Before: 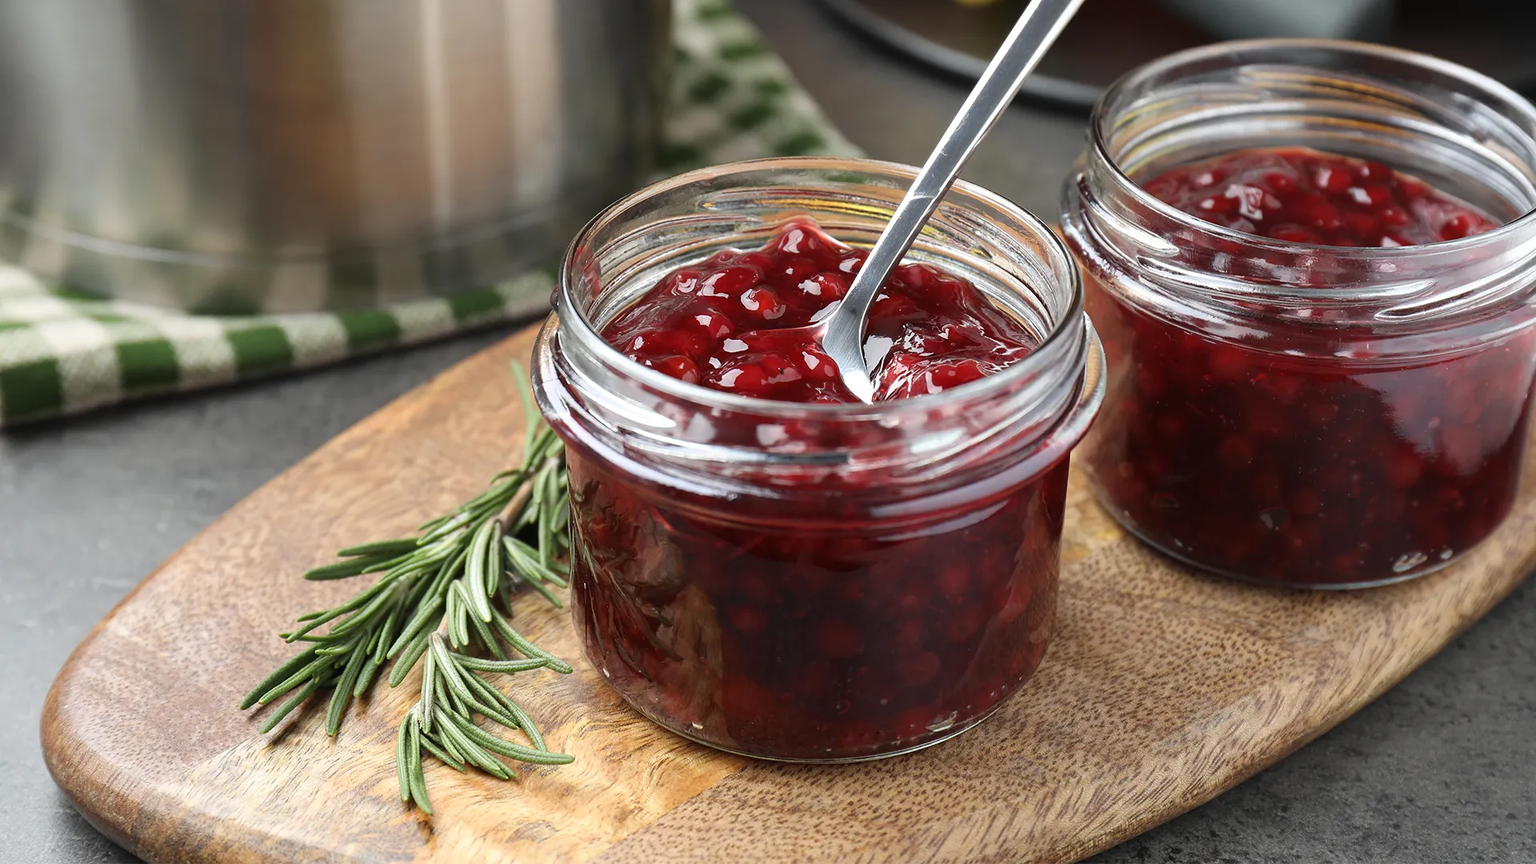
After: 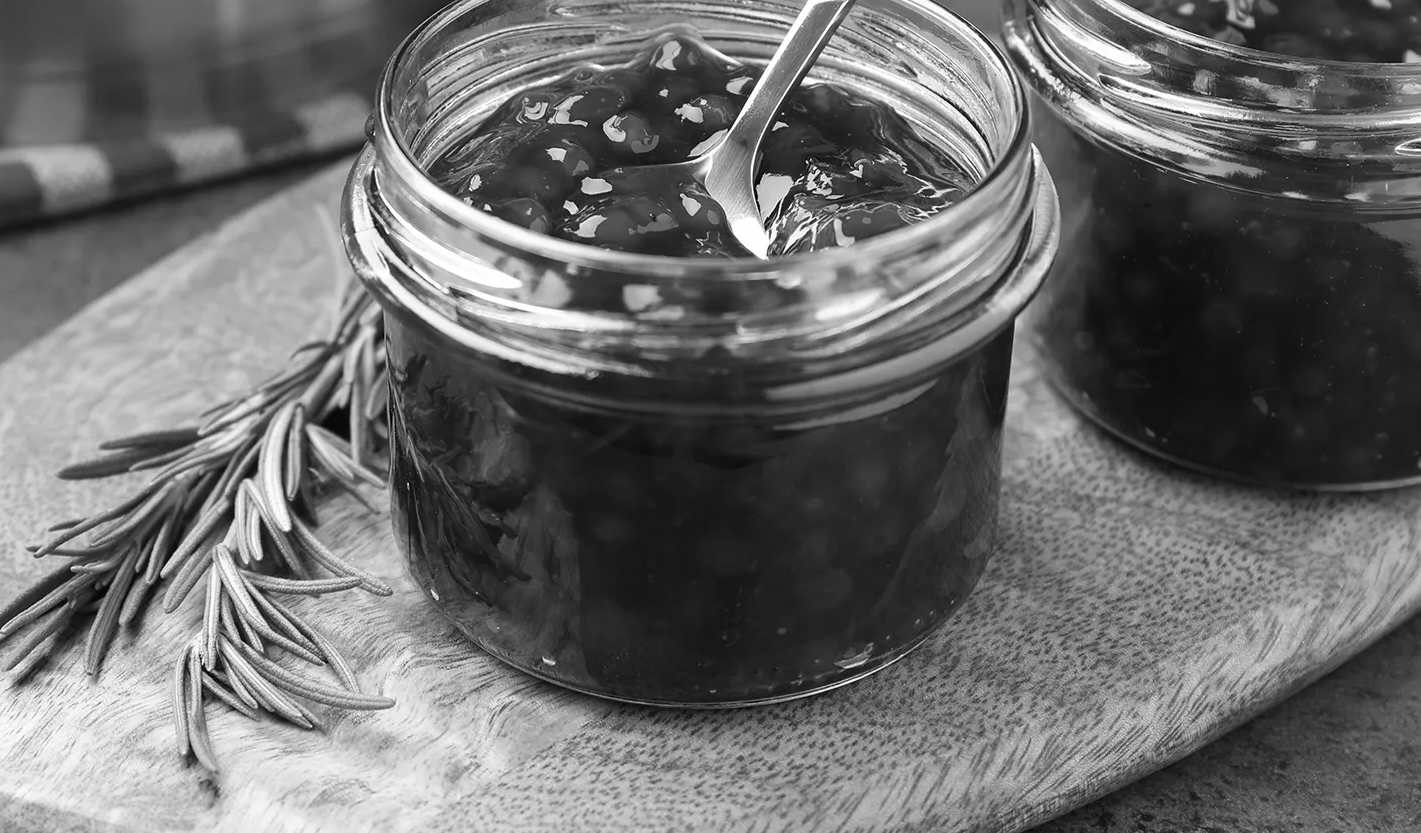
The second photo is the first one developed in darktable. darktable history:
crop: left 16.871%, top 22.857%, right 9.116%
monochrome: a 2.21, b -1.33, size 2.2
